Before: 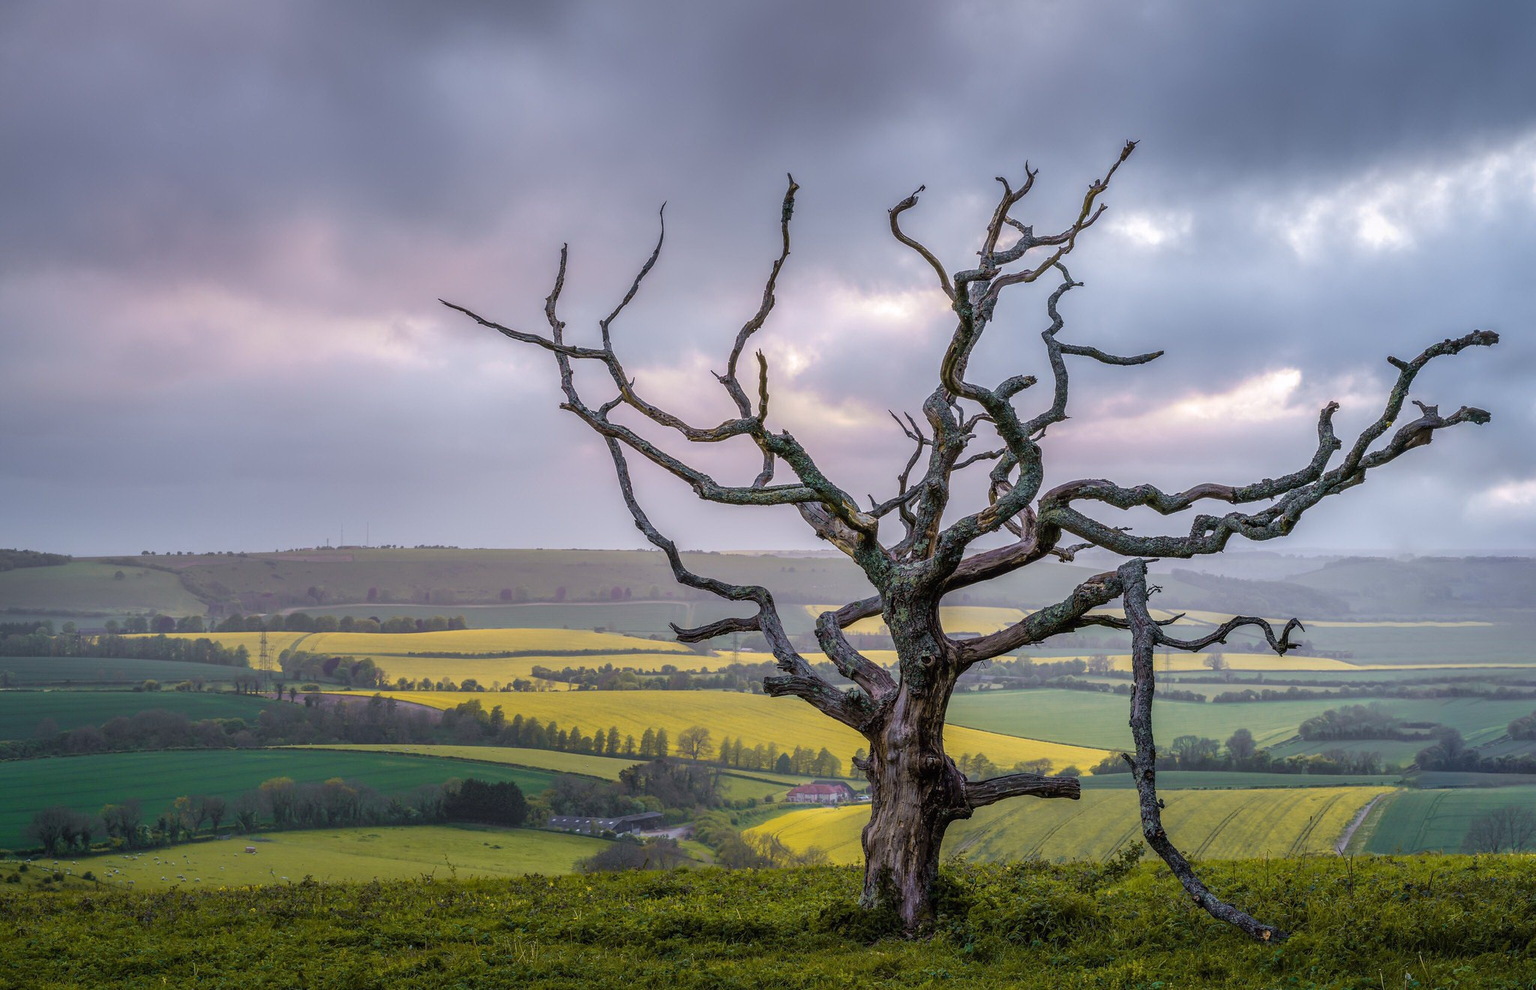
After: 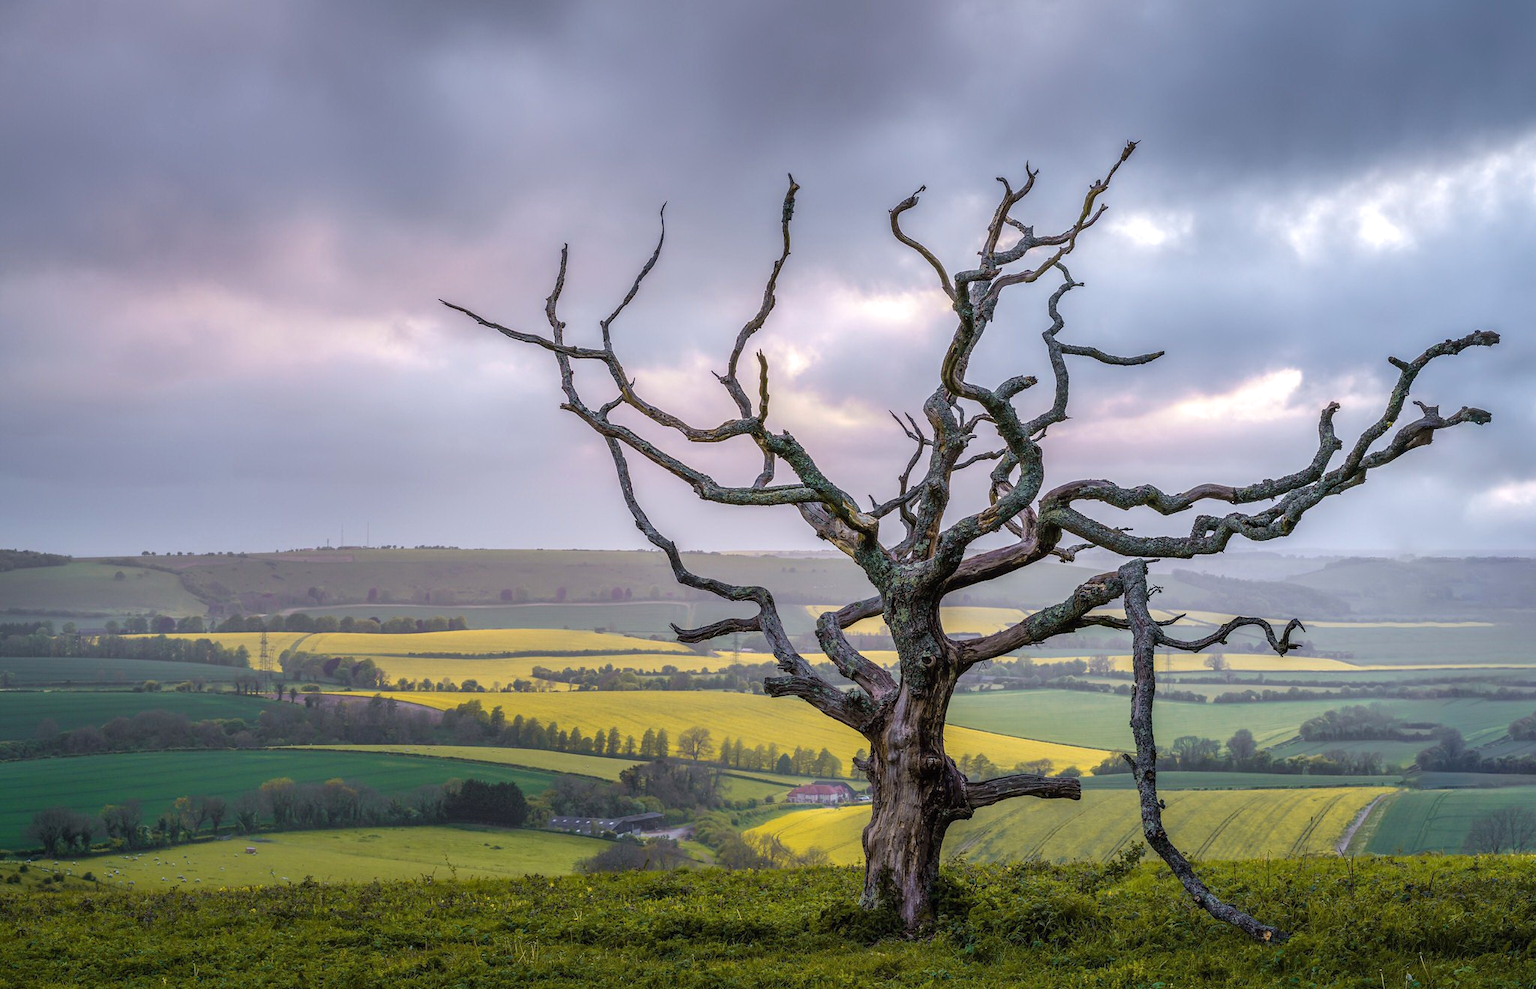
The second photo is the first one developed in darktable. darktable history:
exposure: exposure 0.2 EV, compensate highlight preservation false
crop: left 0.004%
